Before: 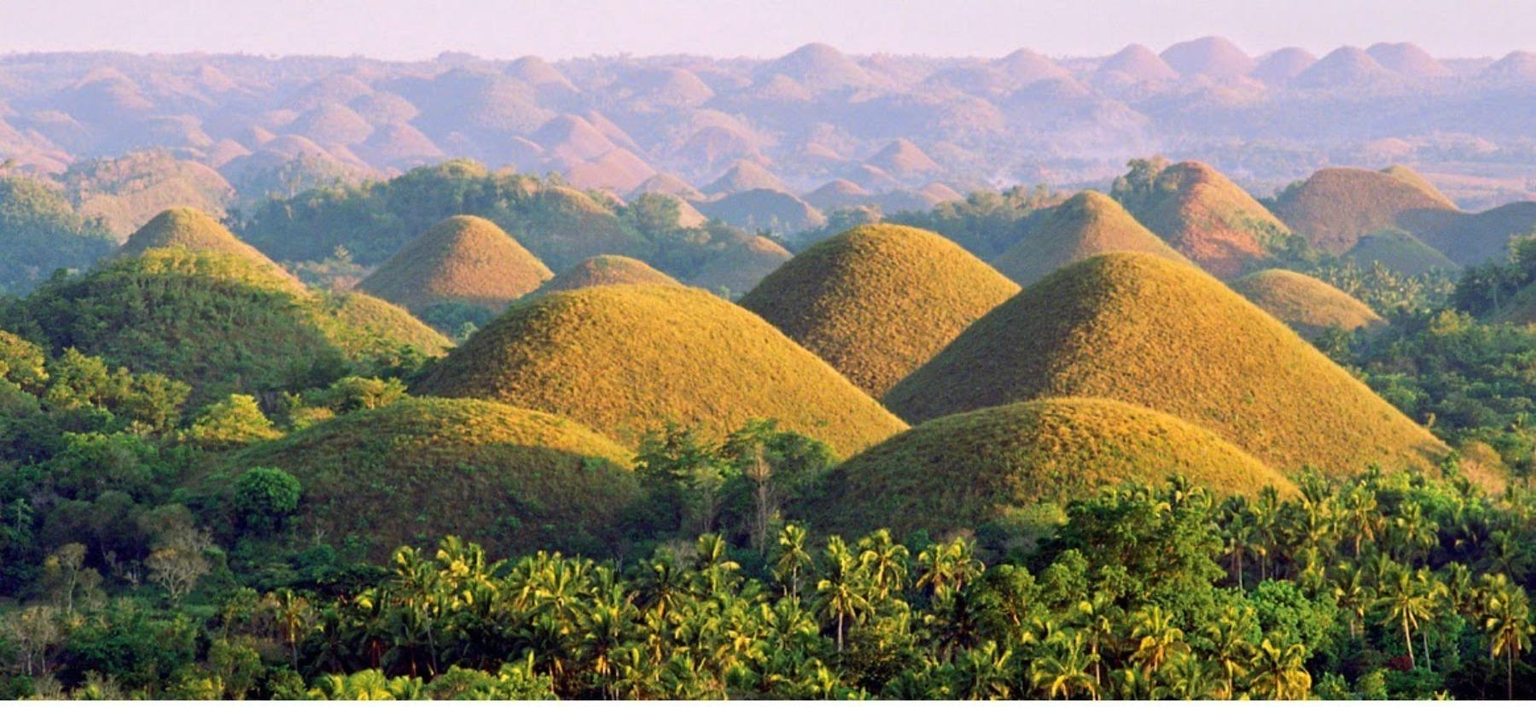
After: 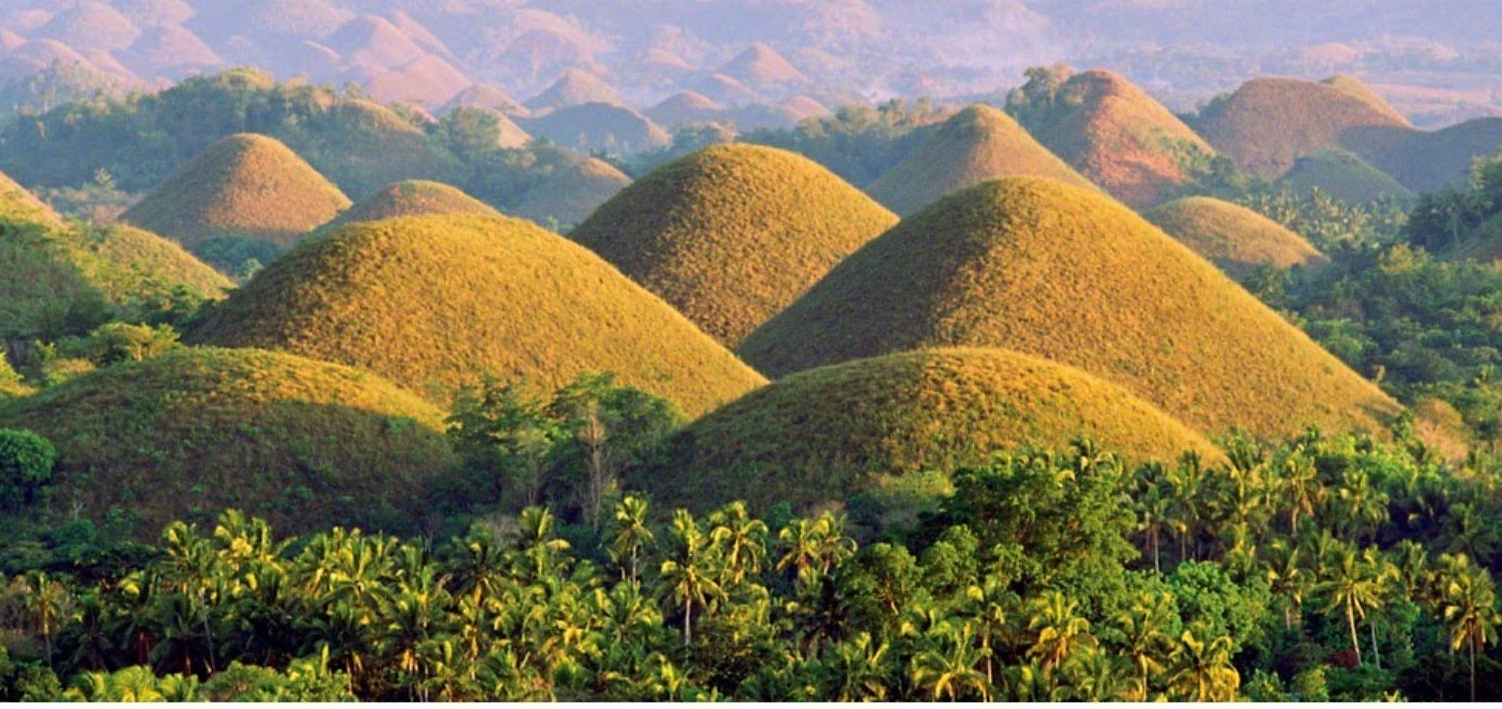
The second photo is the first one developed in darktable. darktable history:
crop: left 16.501%, top 14.464%
